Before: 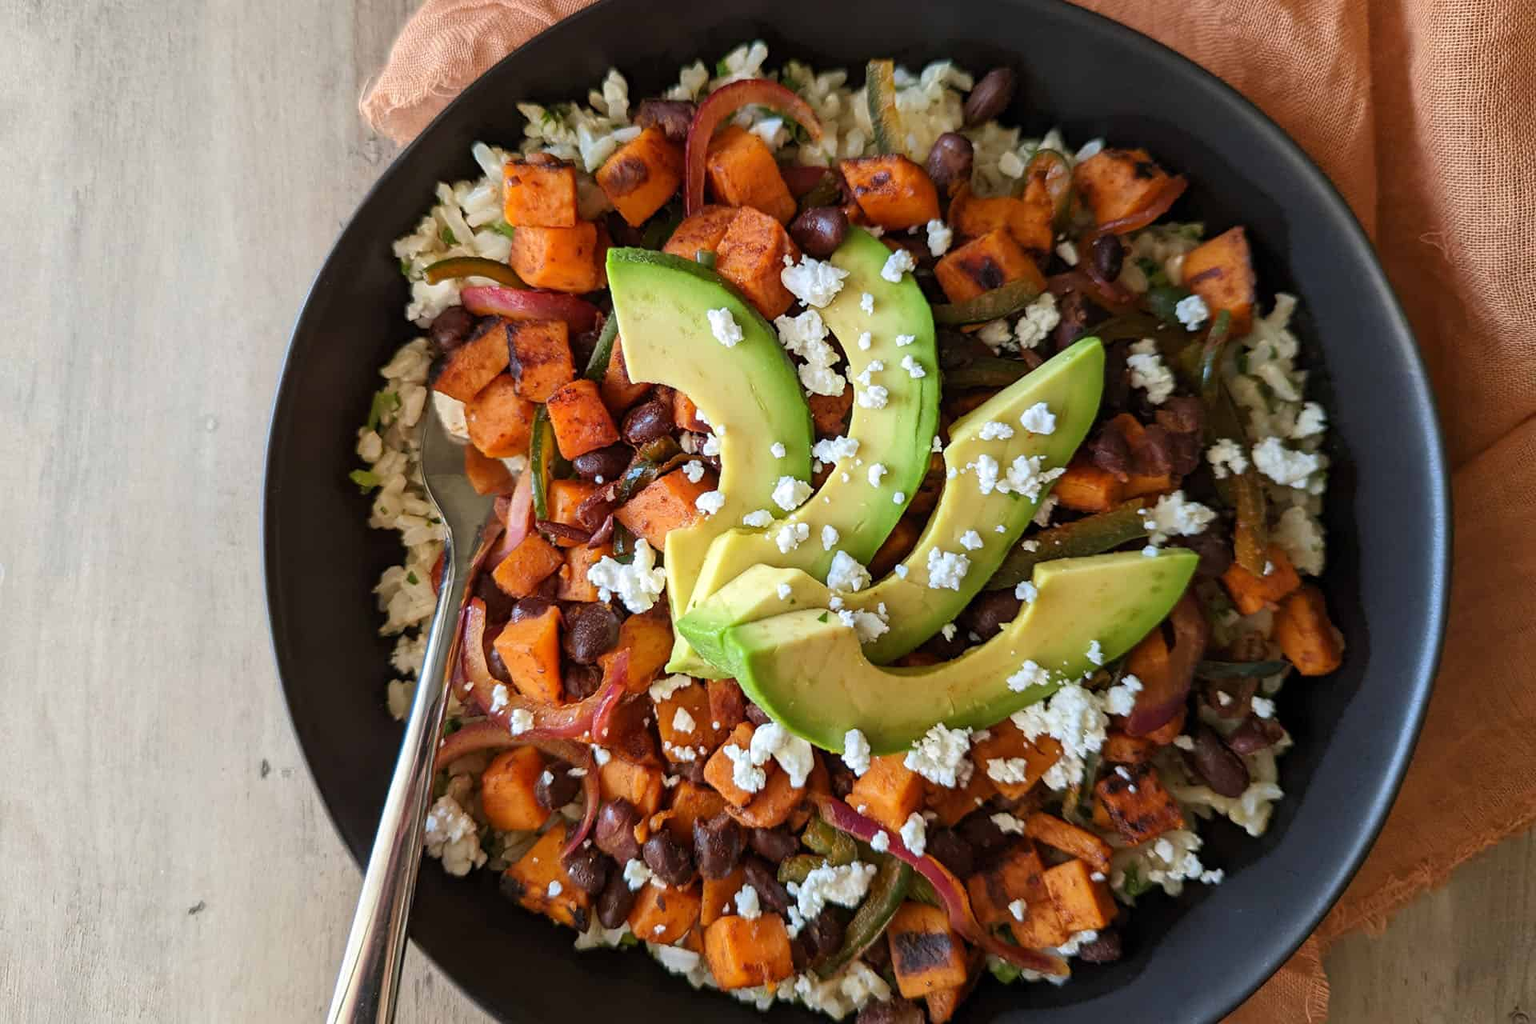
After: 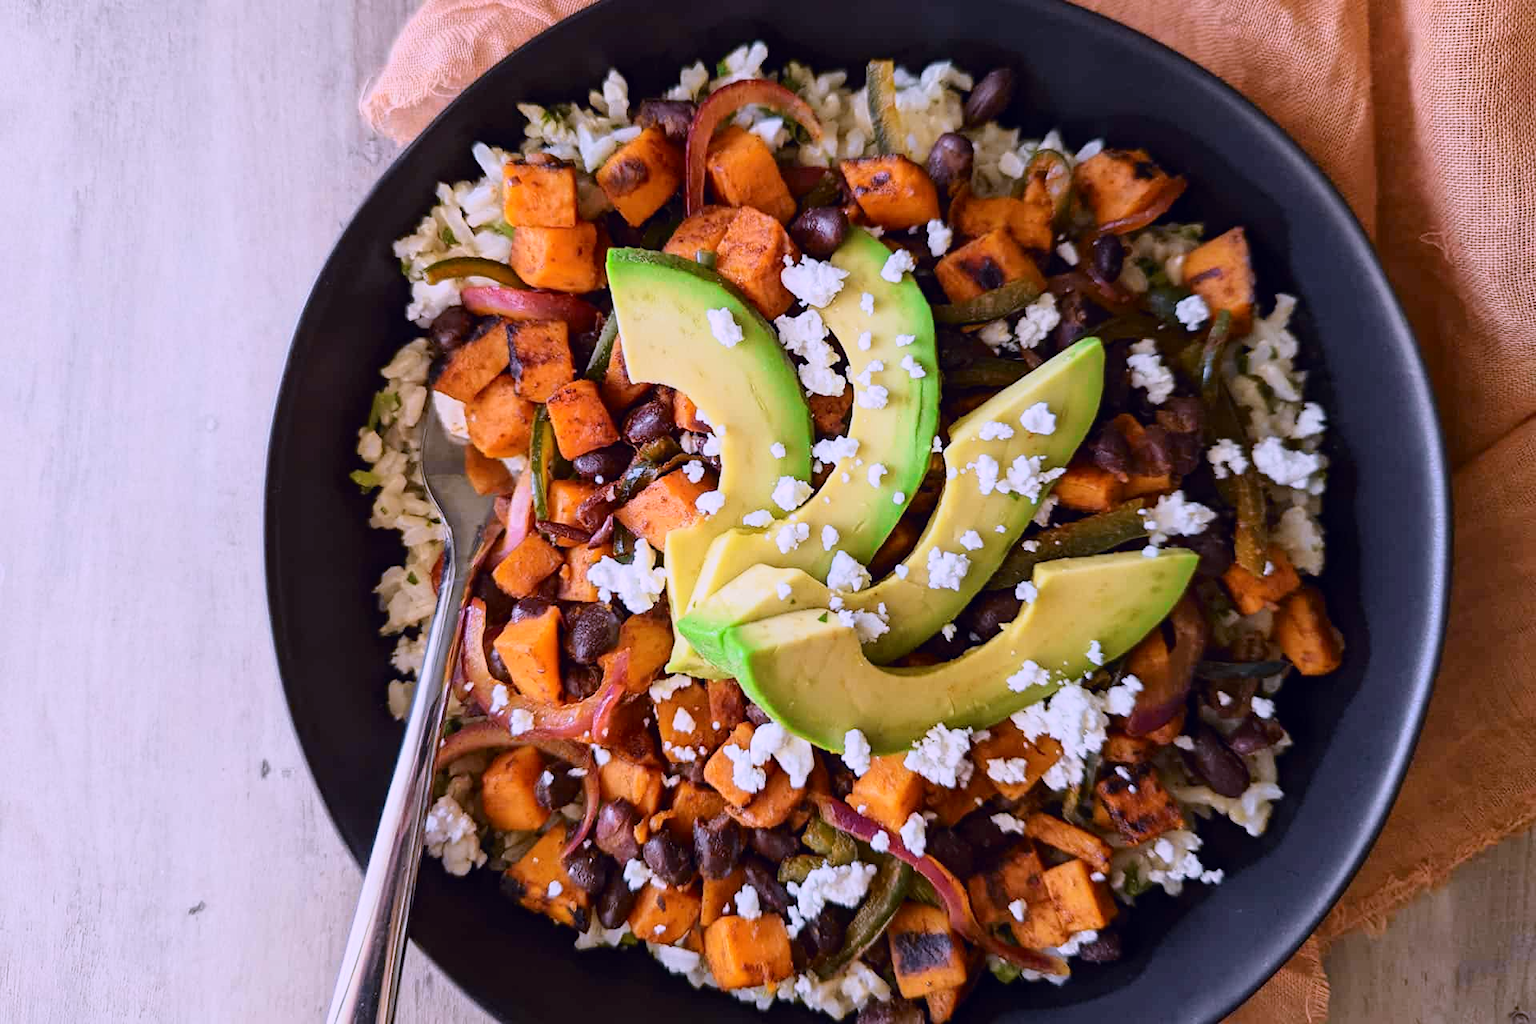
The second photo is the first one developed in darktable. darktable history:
tone curve: curves: ch0 [(0.003, 0.003) (0.104, 0.069) (0.236, 0.218) (0.401, 0.443) (0.495, 0.55) (0.625, 0.67) (0.819, 0.841) (0.96, 0.899)]; ch1 [(0, 0) (0.161, 0.092) (0.37, 0.302) (0.424, 0.402) (0.45, 0.466) (0.495, 0.506) (0.573, 0.571) (0.638, 0.641) (0.751, 0.741) (1, 1)]; ch2 [(0, 0) (0.352, 0.403) (0.466, 0.443) (0.524, 0.501) (0.56, 0.556) (1, 1)], color space Lab, independent channels, preserve colors none
white balance: red 1.042, blue 1.17
